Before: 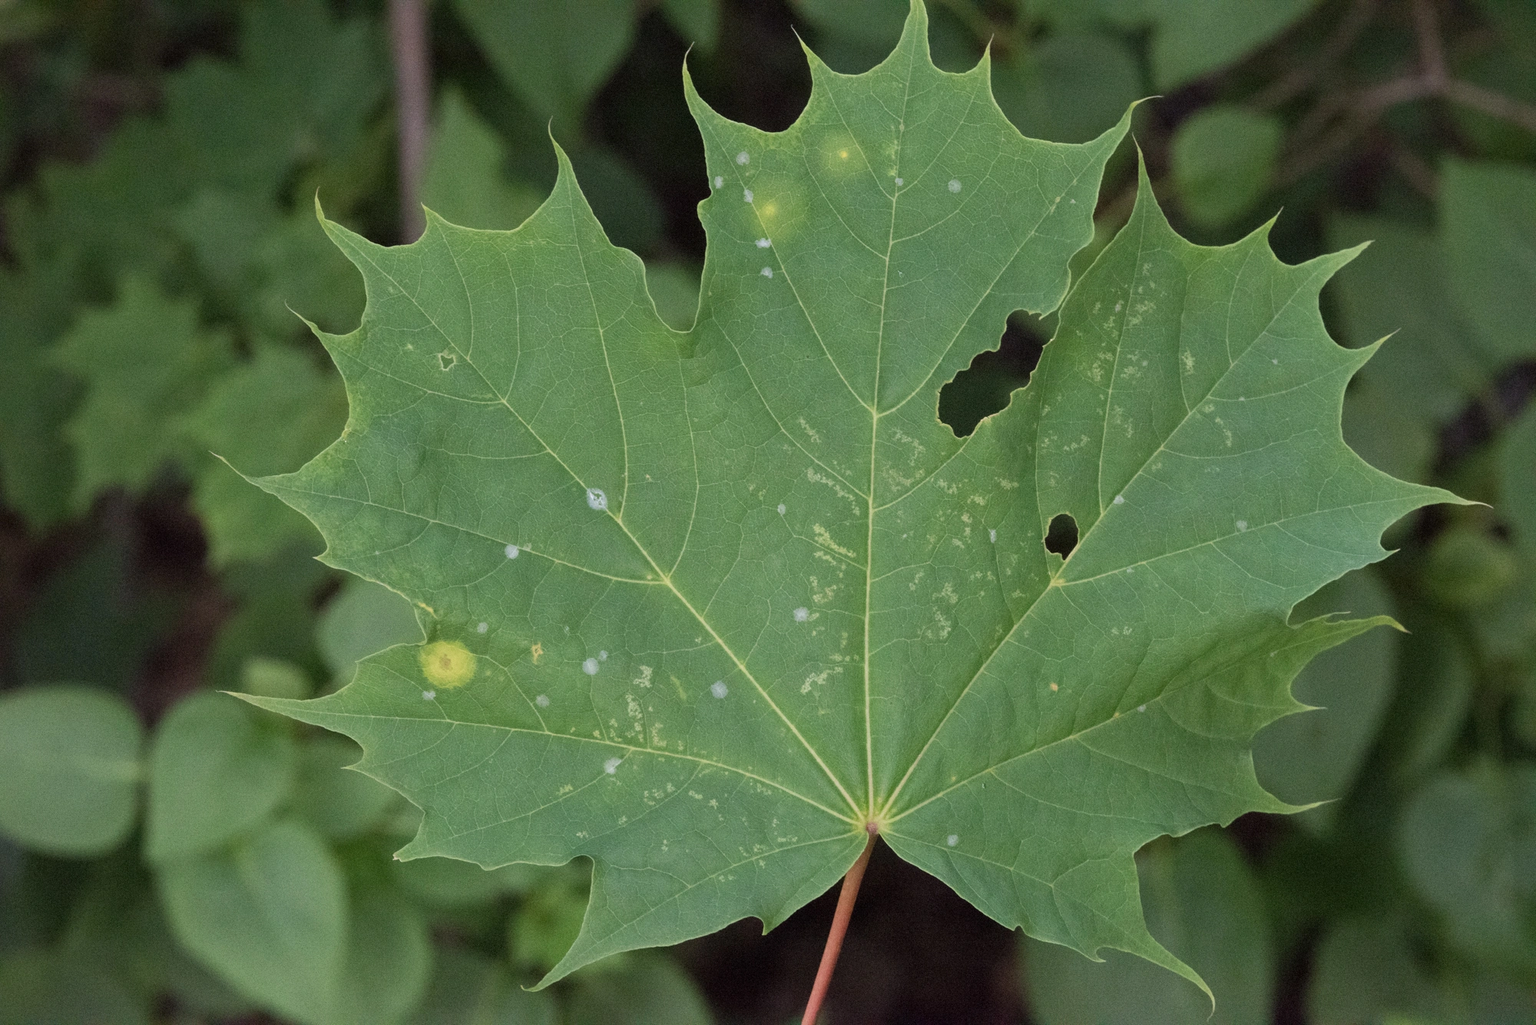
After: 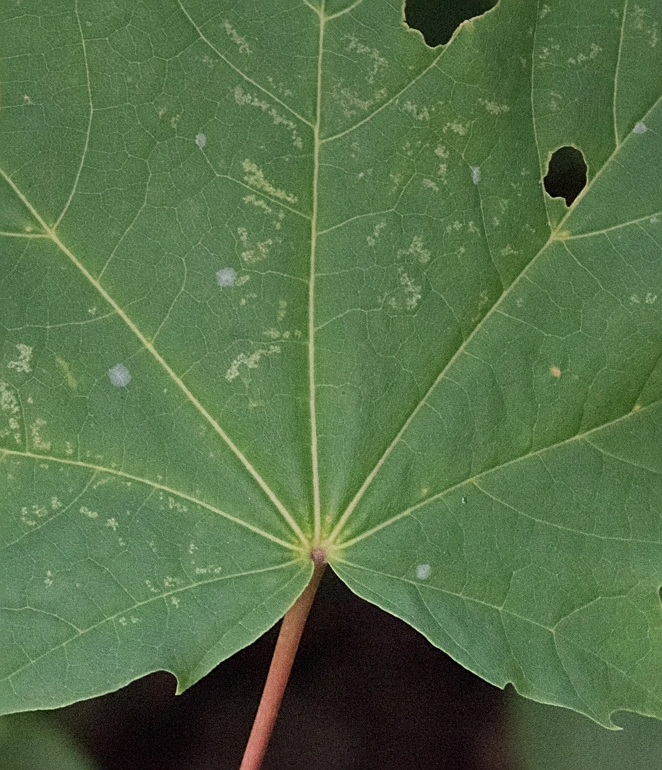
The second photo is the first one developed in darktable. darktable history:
sharpen: on, module defaults
crop: left 40.878%, top 39.176%, right 25.993%, bottom 3.081%
graduated density: on, module defaults
